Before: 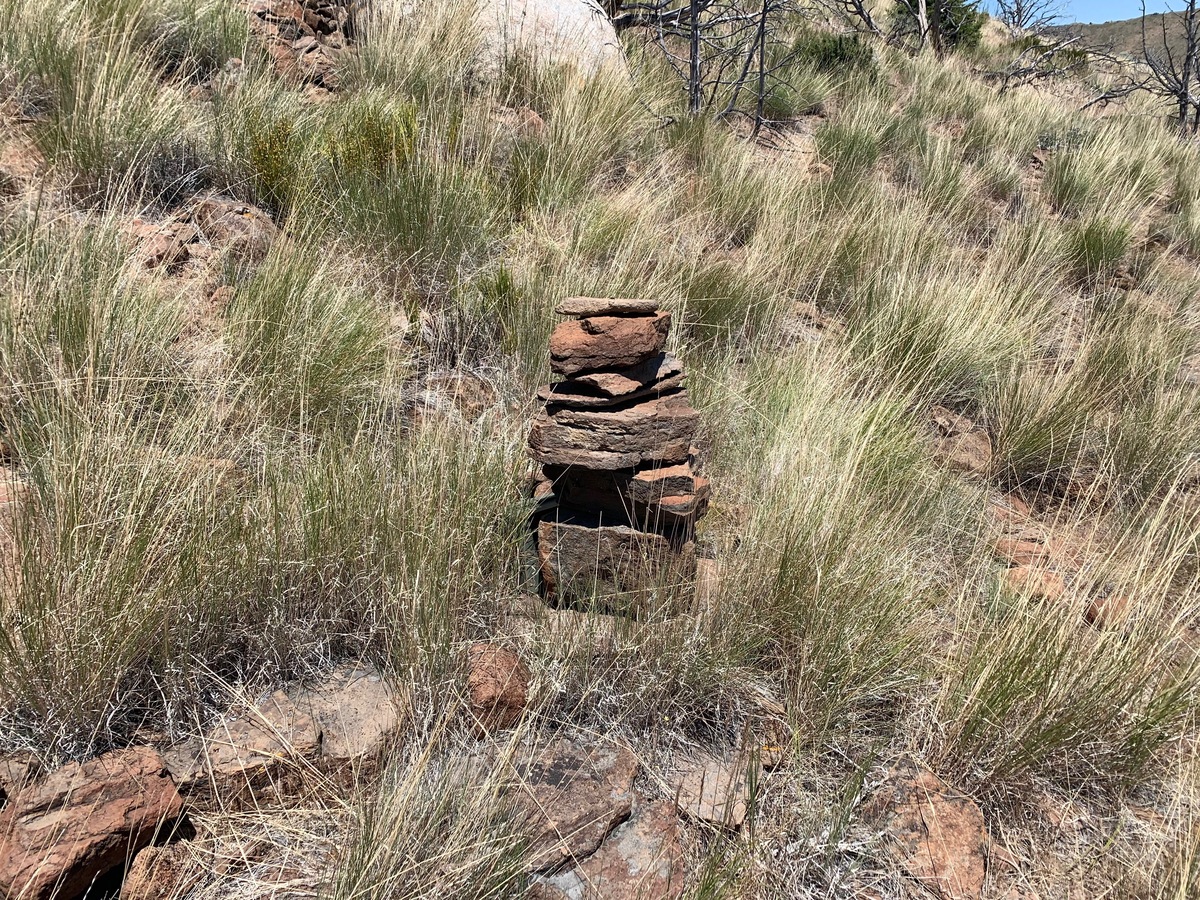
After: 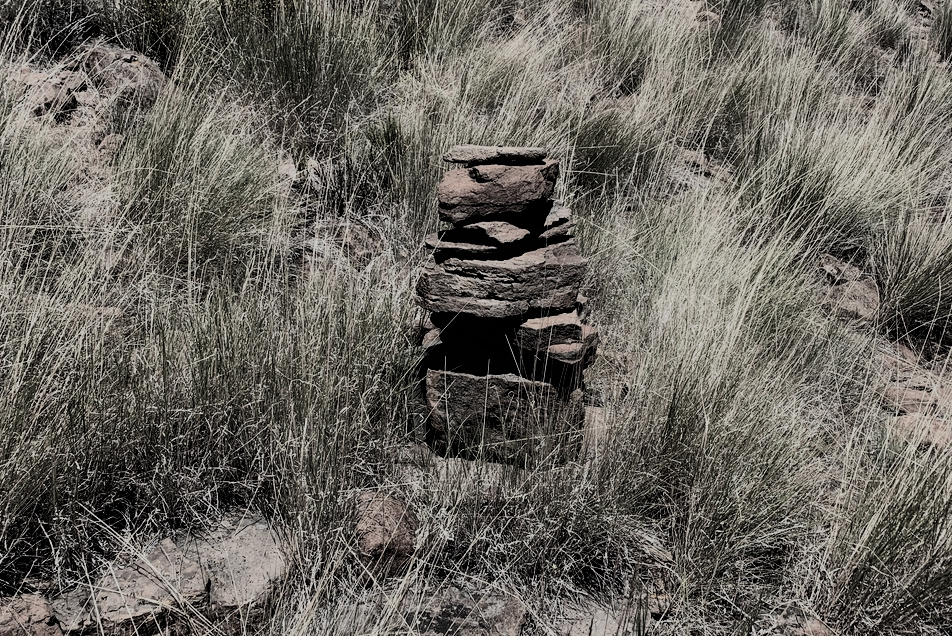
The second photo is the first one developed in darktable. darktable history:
exposure: black level correction 0.011, exposure -0.483 EV, compensate highlight preservation false
filmic rgb: black relative exposure -5.05 EV, white relative exposure 3.96 EV, threshold 5.98 EV, hardness 2.89, contrast 1.401, highlights saturation mix -30.15%, color science v5 (2021), contrast in shadows safe, contrast in highlights safe, enable highlight reconstruction true
crop: left 9.356%, top 16.929%, right 11.236%, bottom 12.319%
